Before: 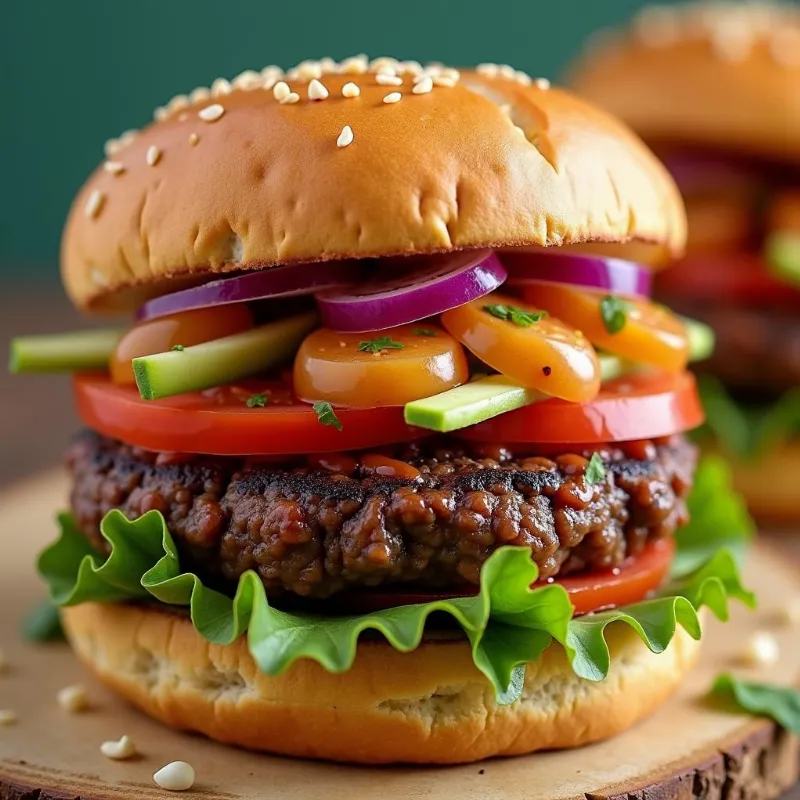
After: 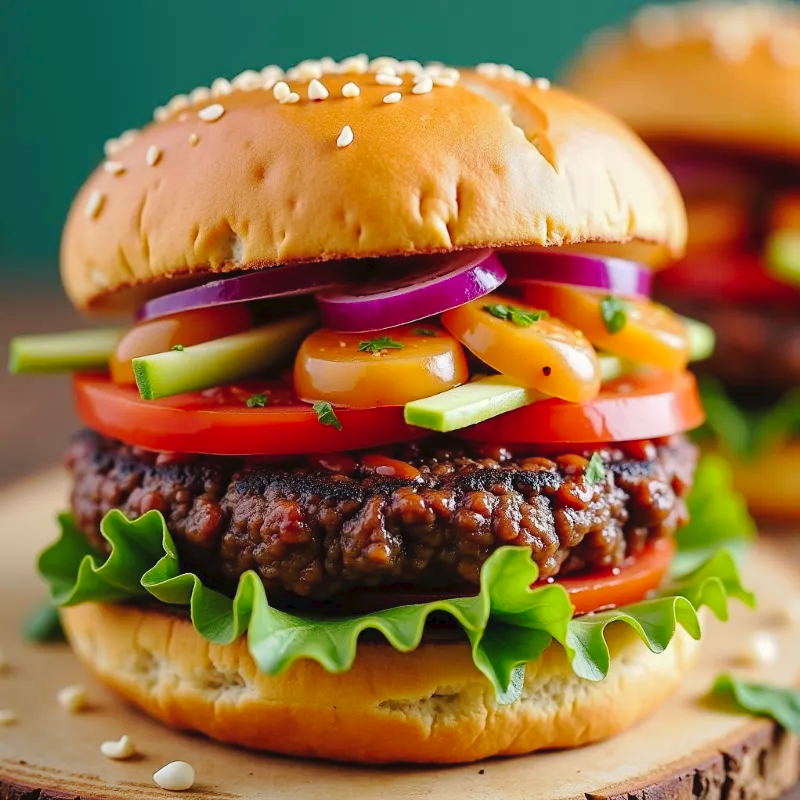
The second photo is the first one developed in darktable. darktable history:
tone curve: curves: ch0 [(0, 0) (0.003, 0.031) (0.011, 0.041) (0.025, 0.054) (0.044, 0.06) (0.069, 0.083) (0.1, 0.108) (0.136, 0.135) (0.177, 0.179) (0.224, 0.231) (0.277, 0.294) (0.335, 0.378) (0.399, 0.463) (0.468, 0.552) (0.543, 0.627) (0.623, 0.694) (0.709, 0.776) (0.801, 0.849) (0.898, 0.905) (1, 1)], preserve colors none
